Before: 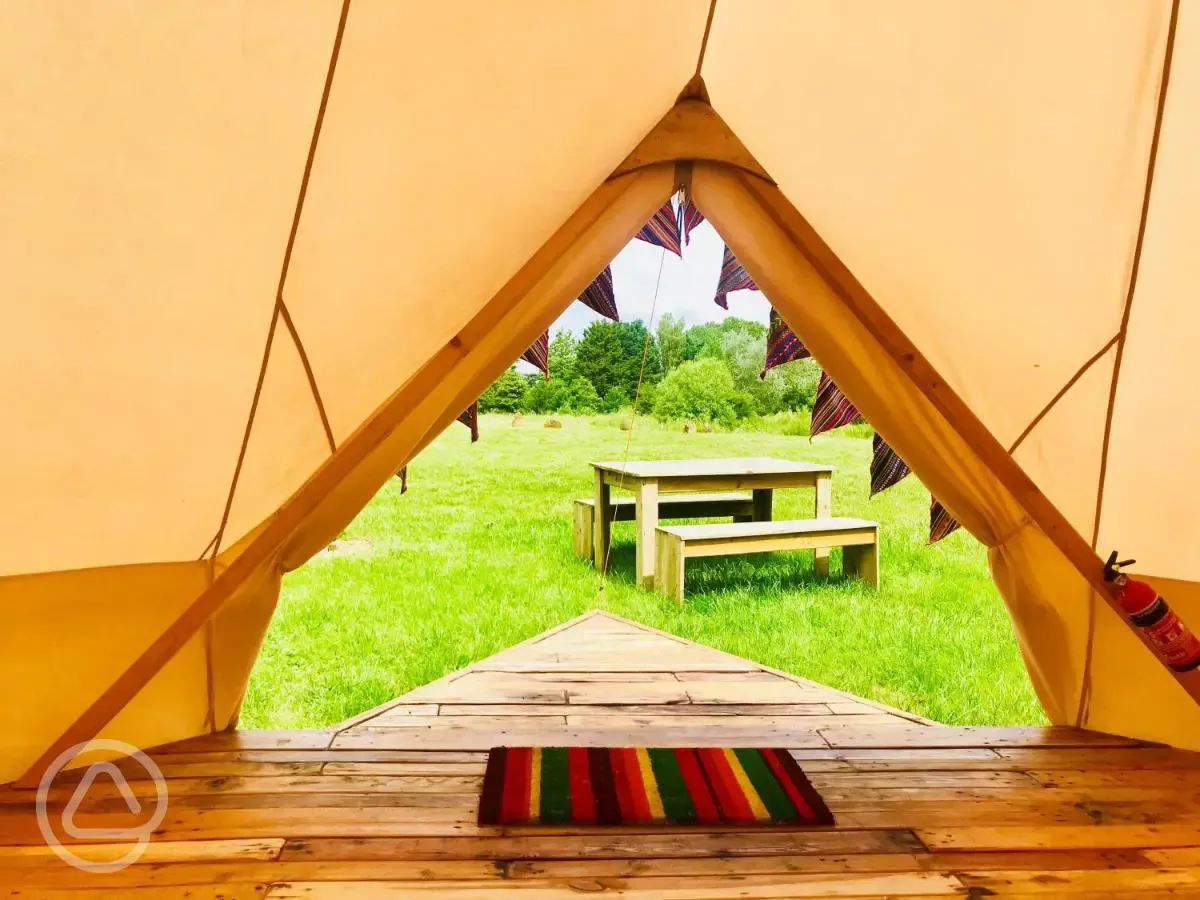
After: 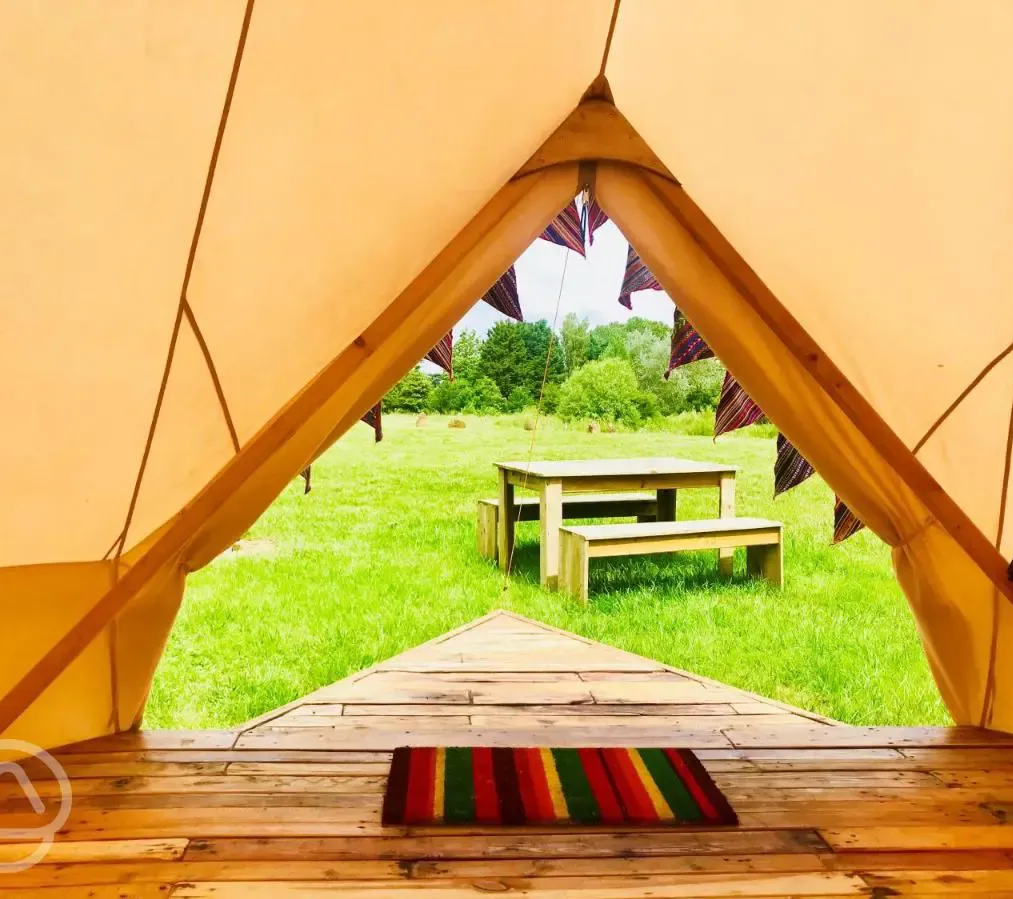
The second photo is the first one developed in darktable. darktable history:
crop: left 8.08%, right 7.429%
